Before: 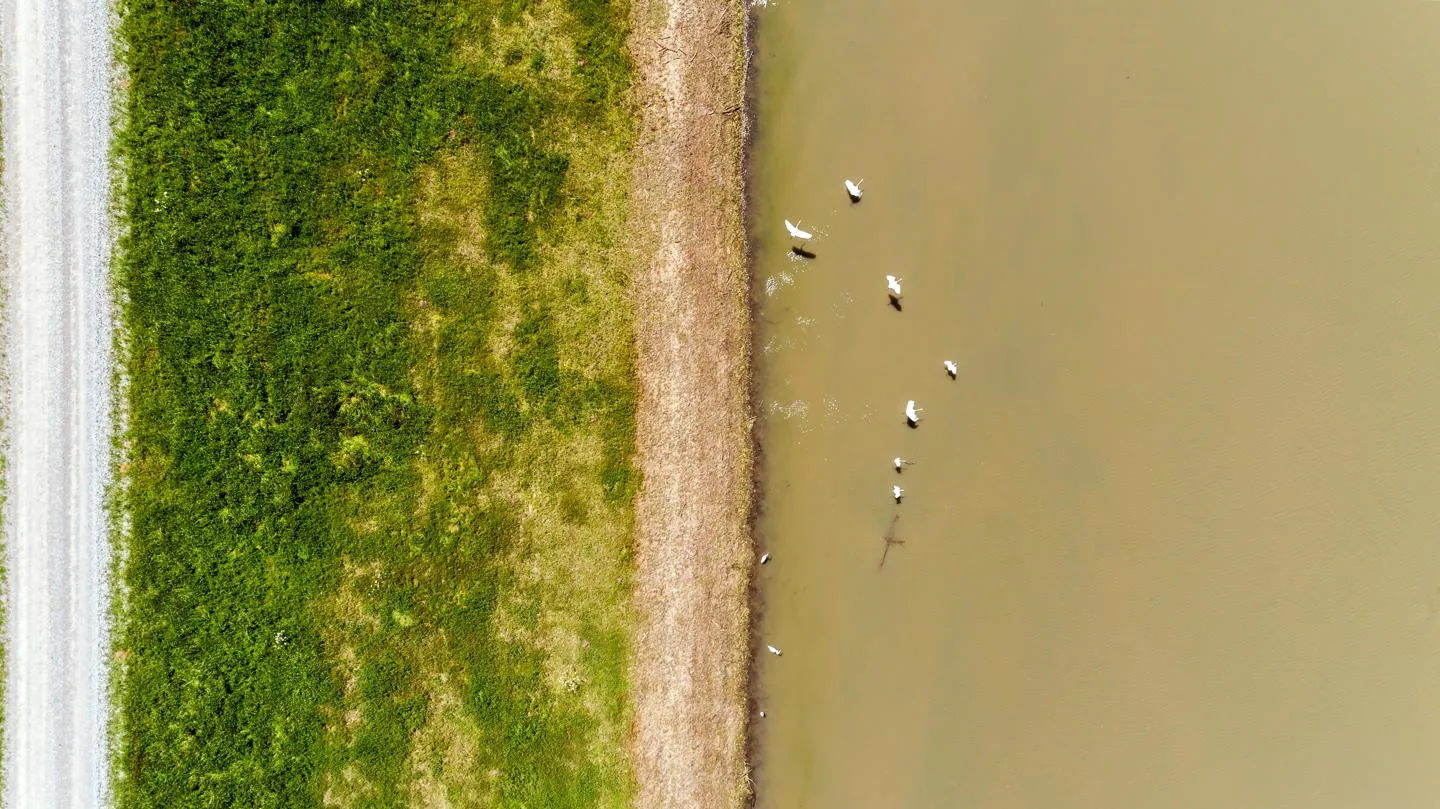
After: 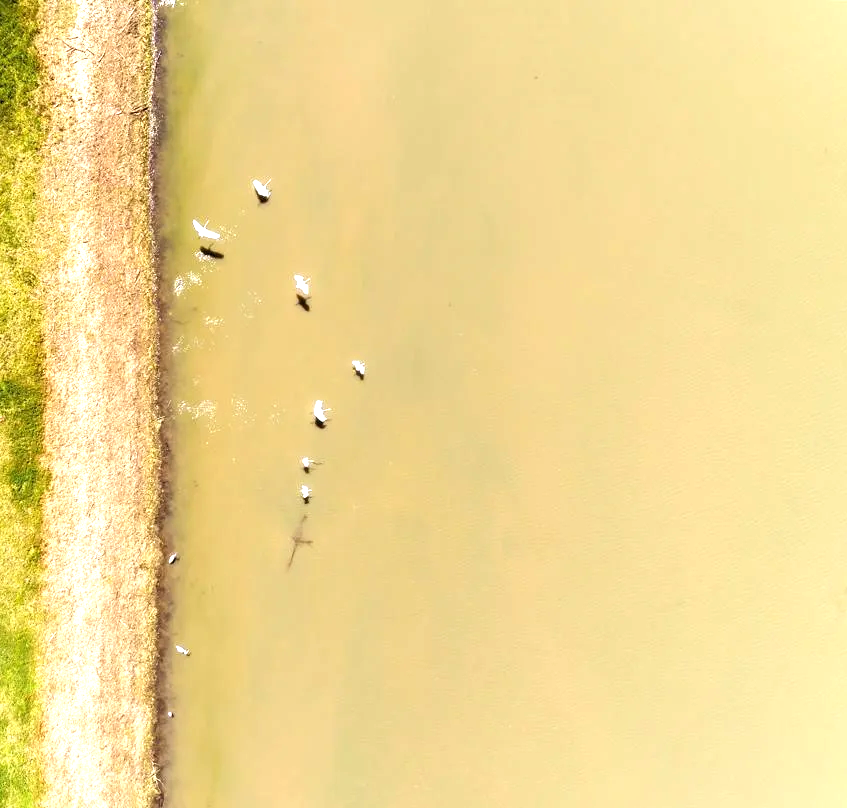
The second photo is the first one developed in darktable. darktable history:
crop: left 41.159%
tone equalizer: -8 EV -1.05 EV, -7 EV -1.04 EV, -6 EV -0.903 EV, -5 EV -0.616 EV, -3 EV 0.605 EV, -2 EV 0.856 EV, -1 EV 0.999 EV, +0 EV 1.07 EV
